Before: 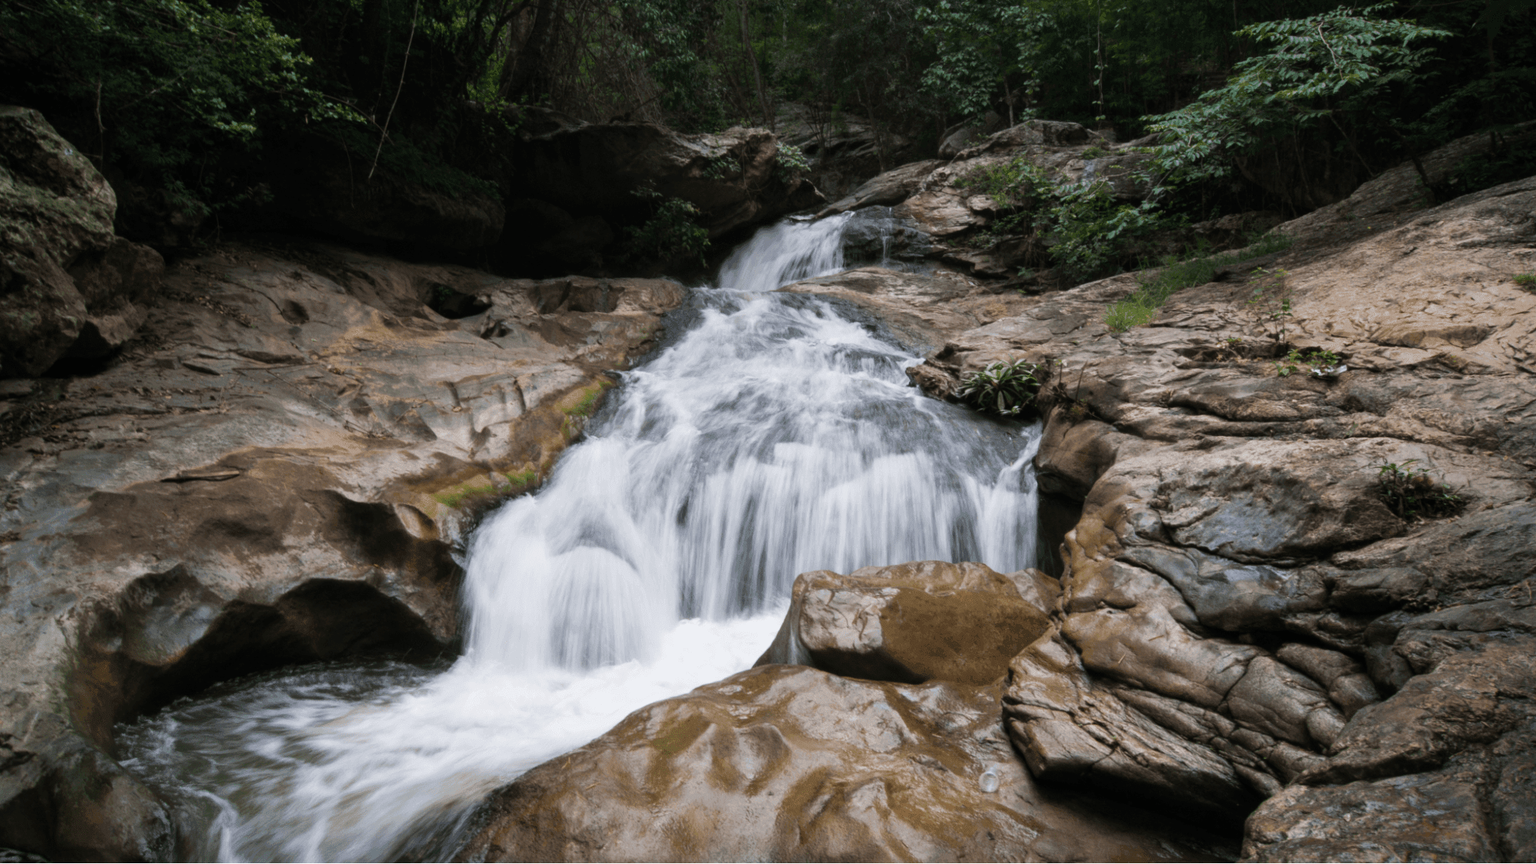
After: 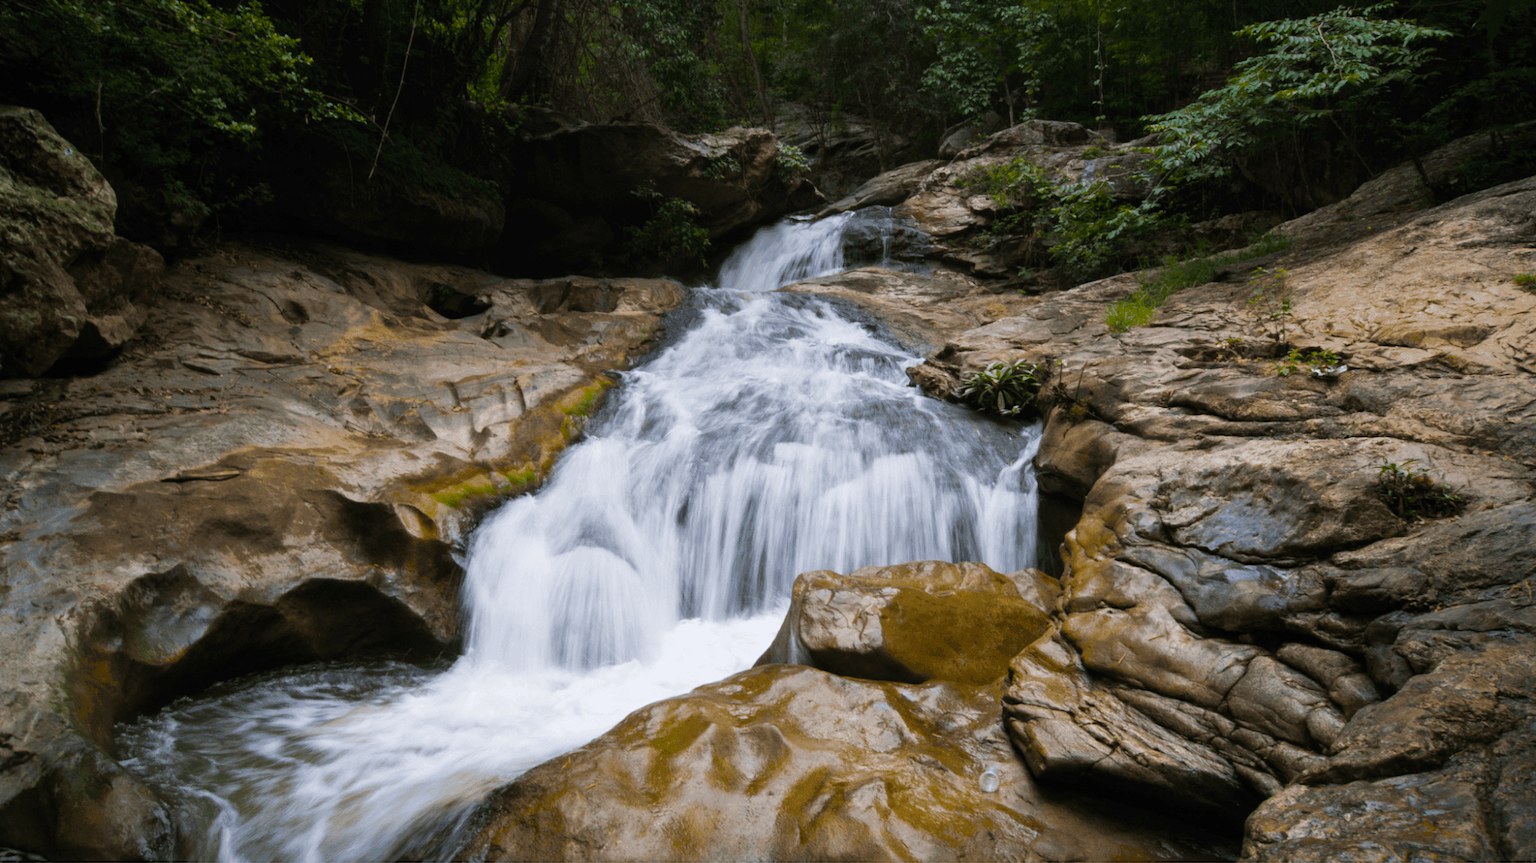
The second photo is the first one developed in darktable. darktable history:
color contrast: green-magenta contrast 0.8, blue-yellow contrast 1.1, unbound 0
color balance rgb: linear chroma grading › global chroma 15%, perceptual saturation grading › global saturation 30%
